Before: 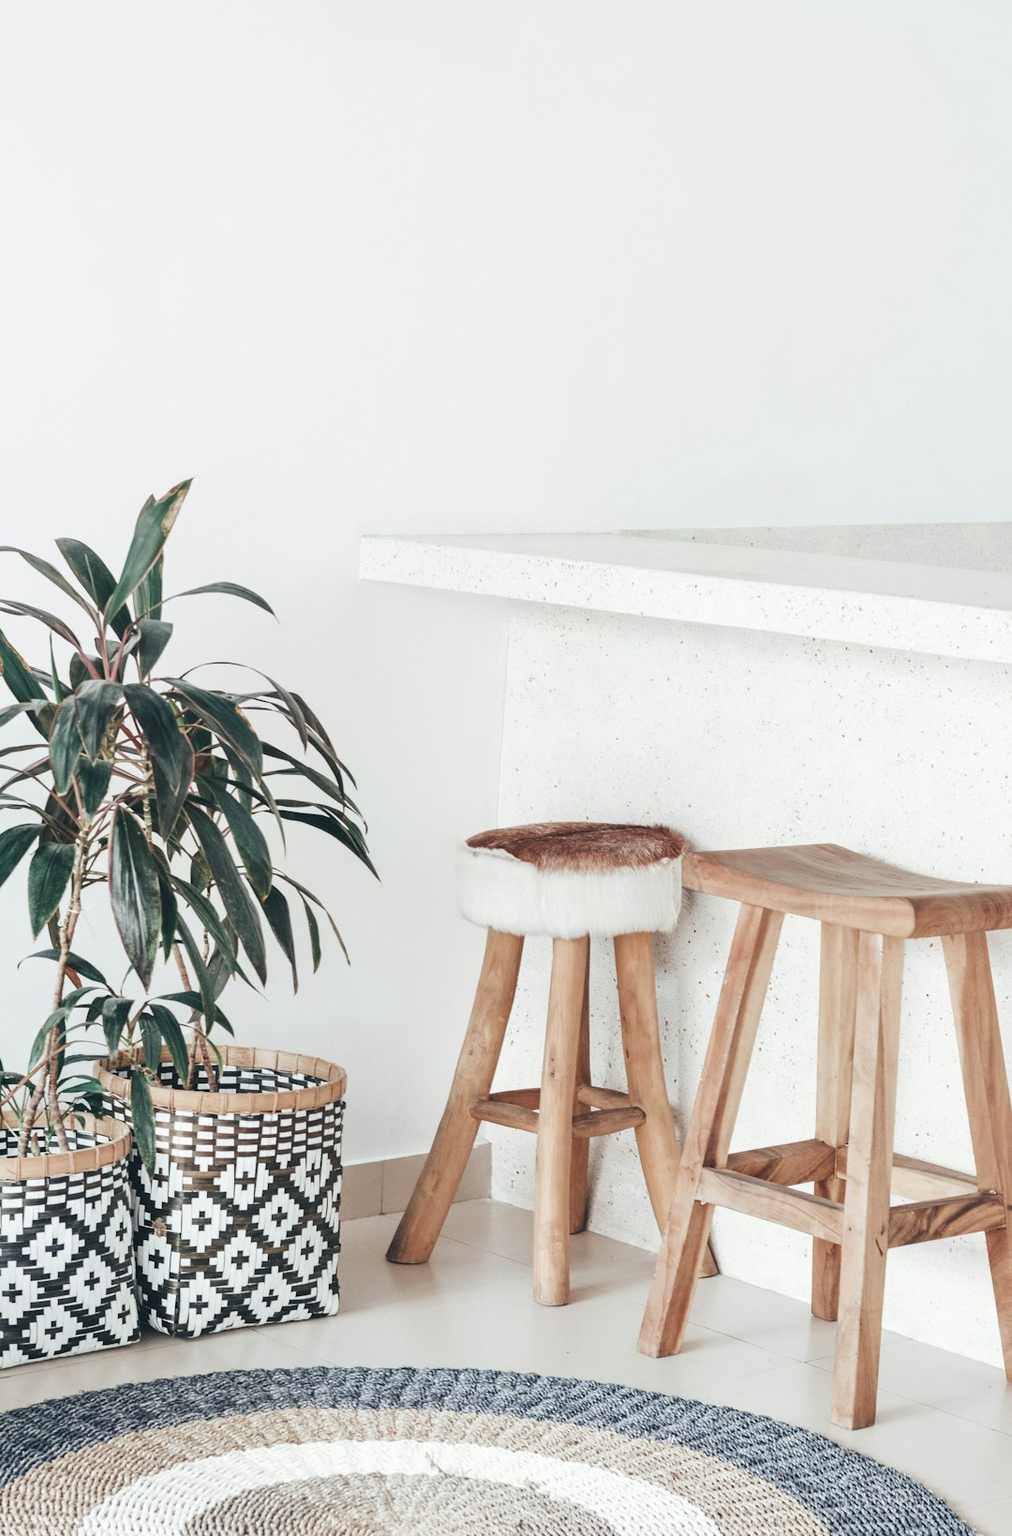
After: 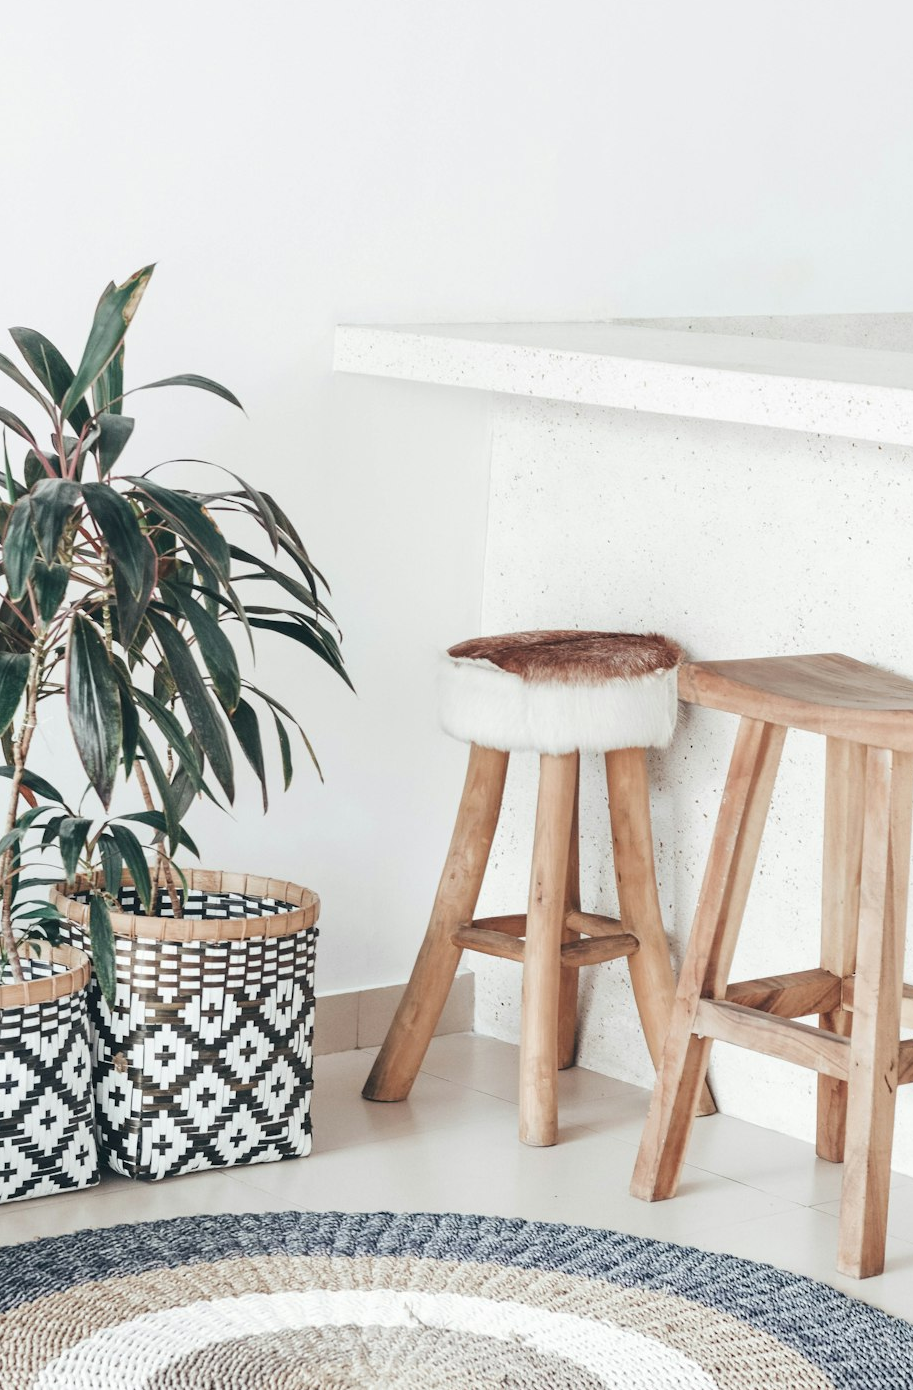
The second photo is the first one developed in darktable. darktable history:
crop and rotate: left 4.705%, top 15.179%, right 10.693%
